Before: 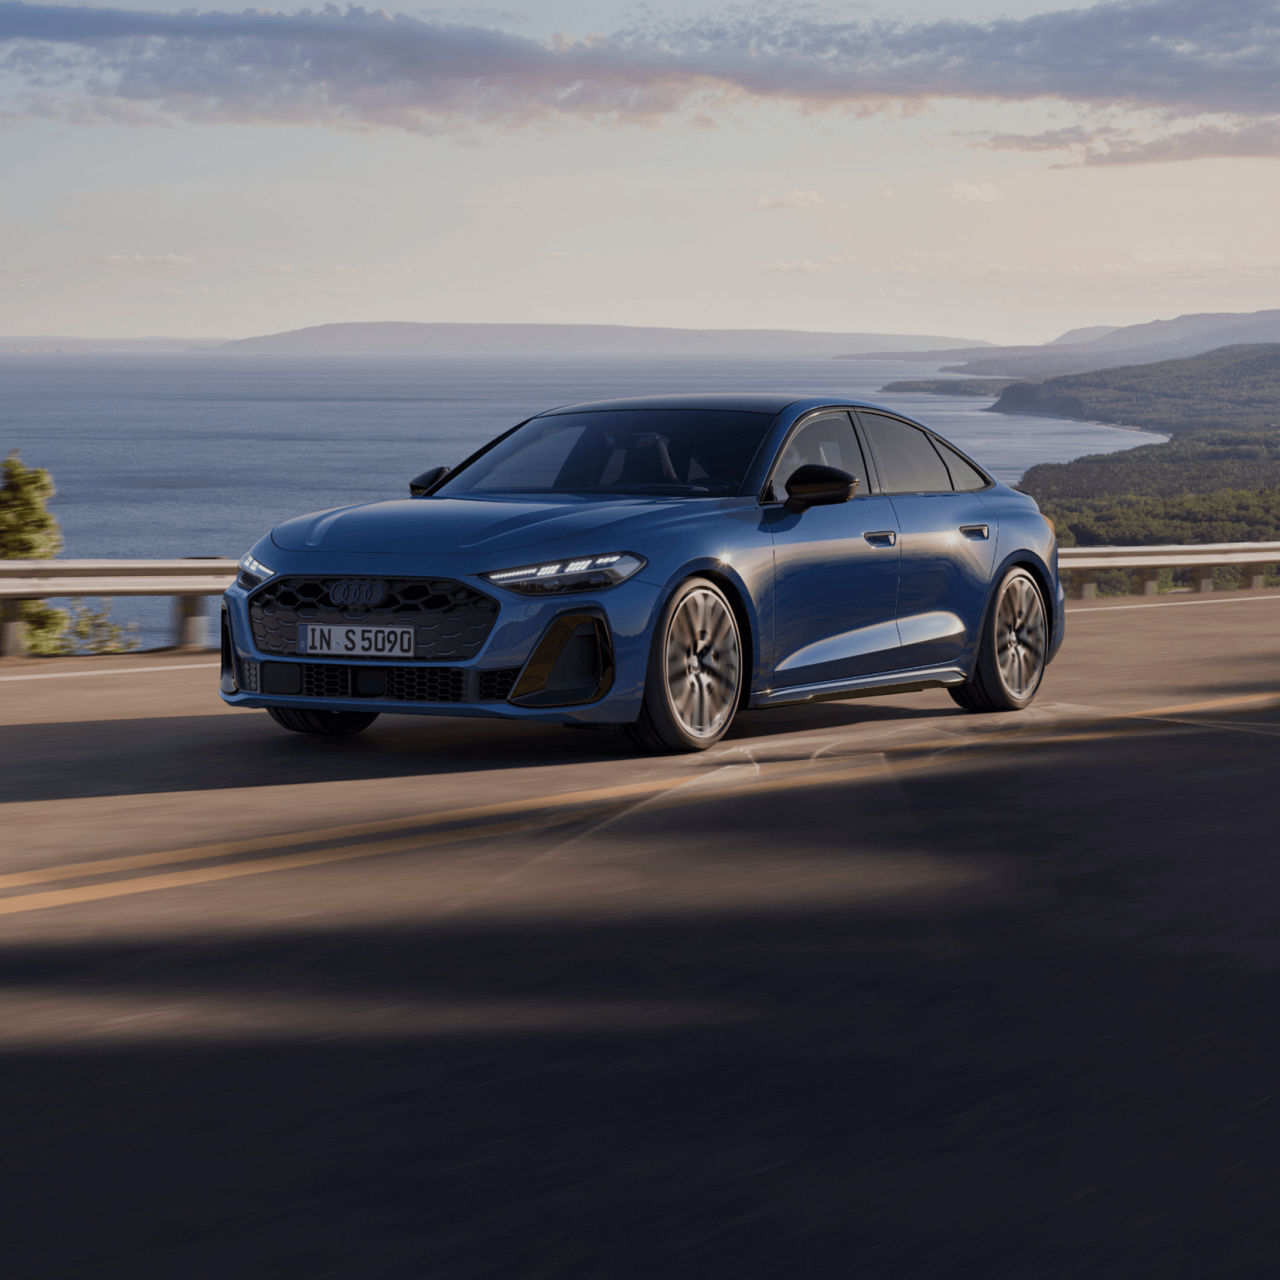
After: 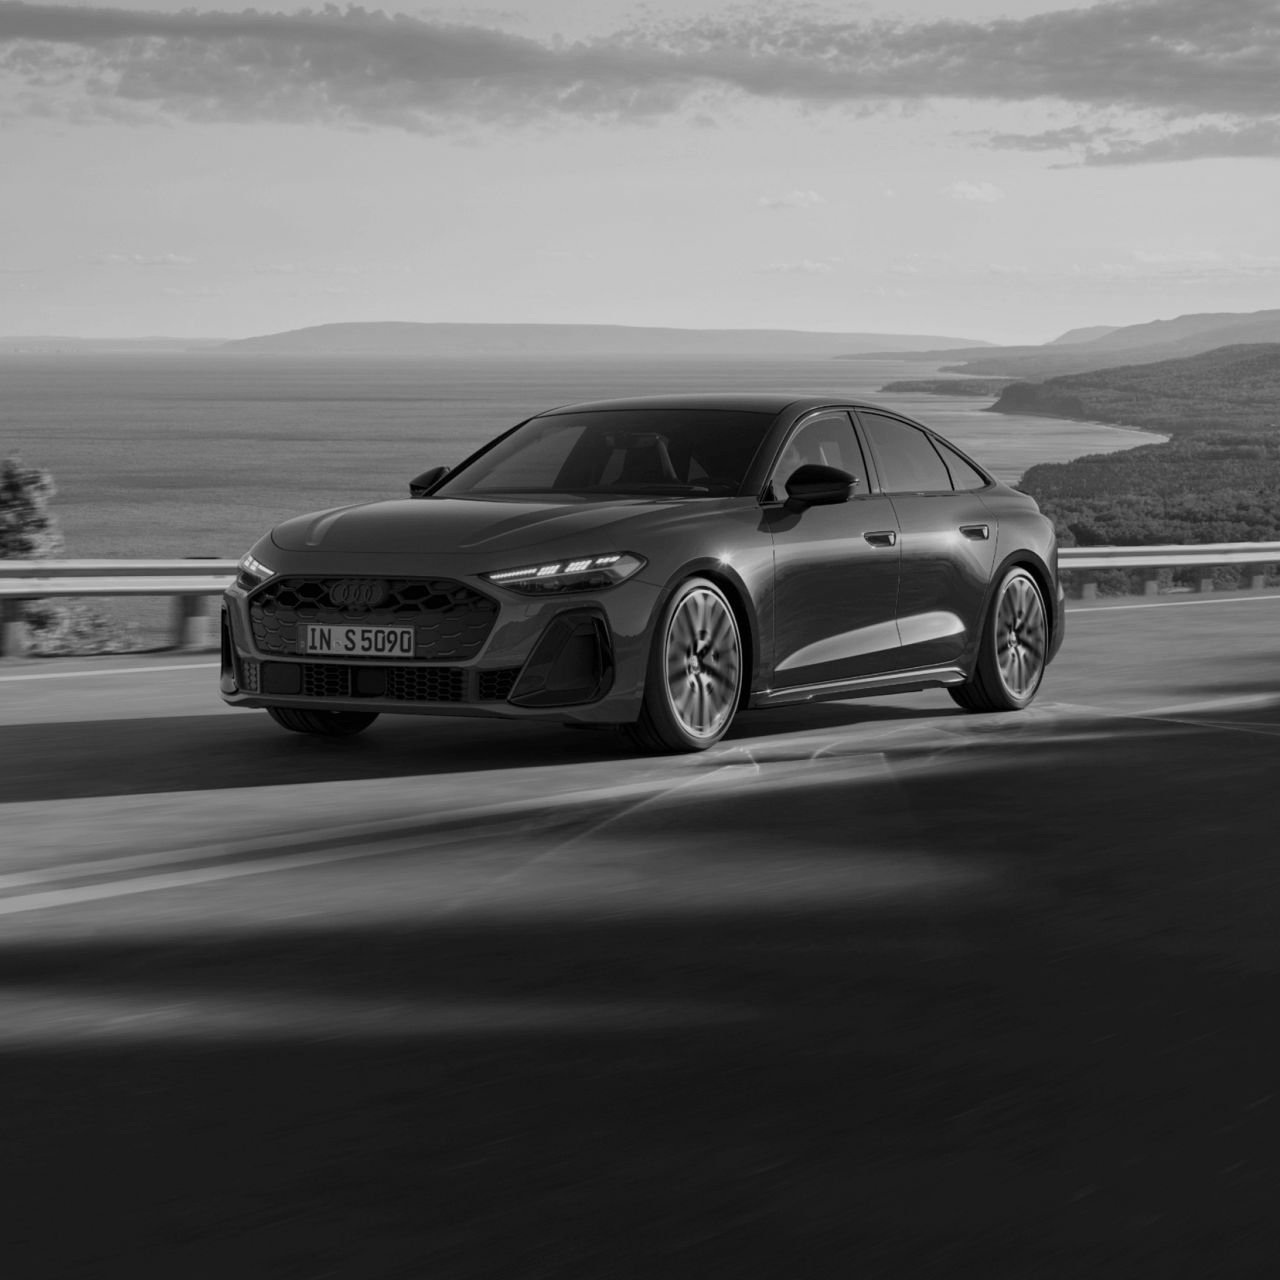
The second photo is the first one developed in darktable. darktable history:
white balance: emerald 1
monochrome: size 3.1
